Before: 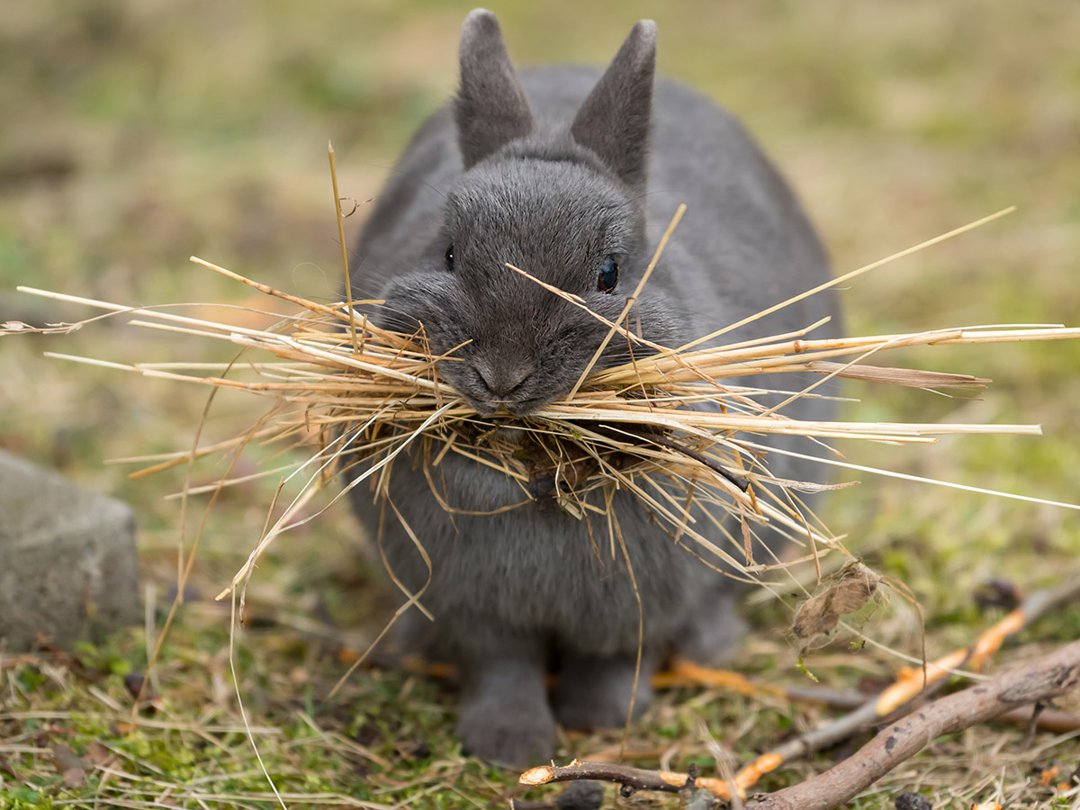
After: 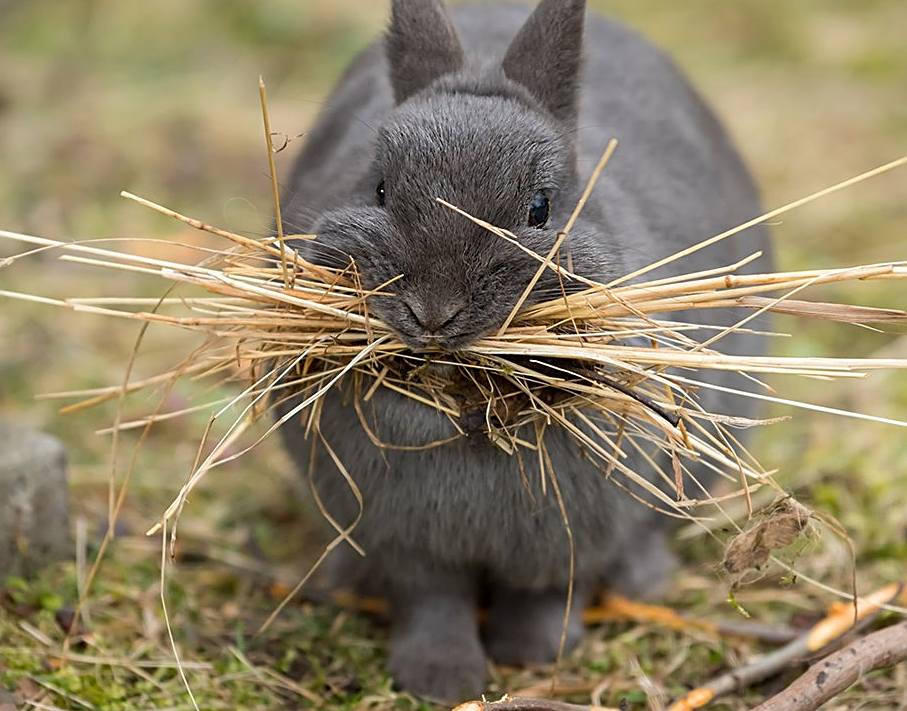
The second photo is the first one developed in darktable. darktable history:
crop: left 6.419%, top 8.135%, right 9.53%, bottom 4.022%
sharpen: on, module defaults
